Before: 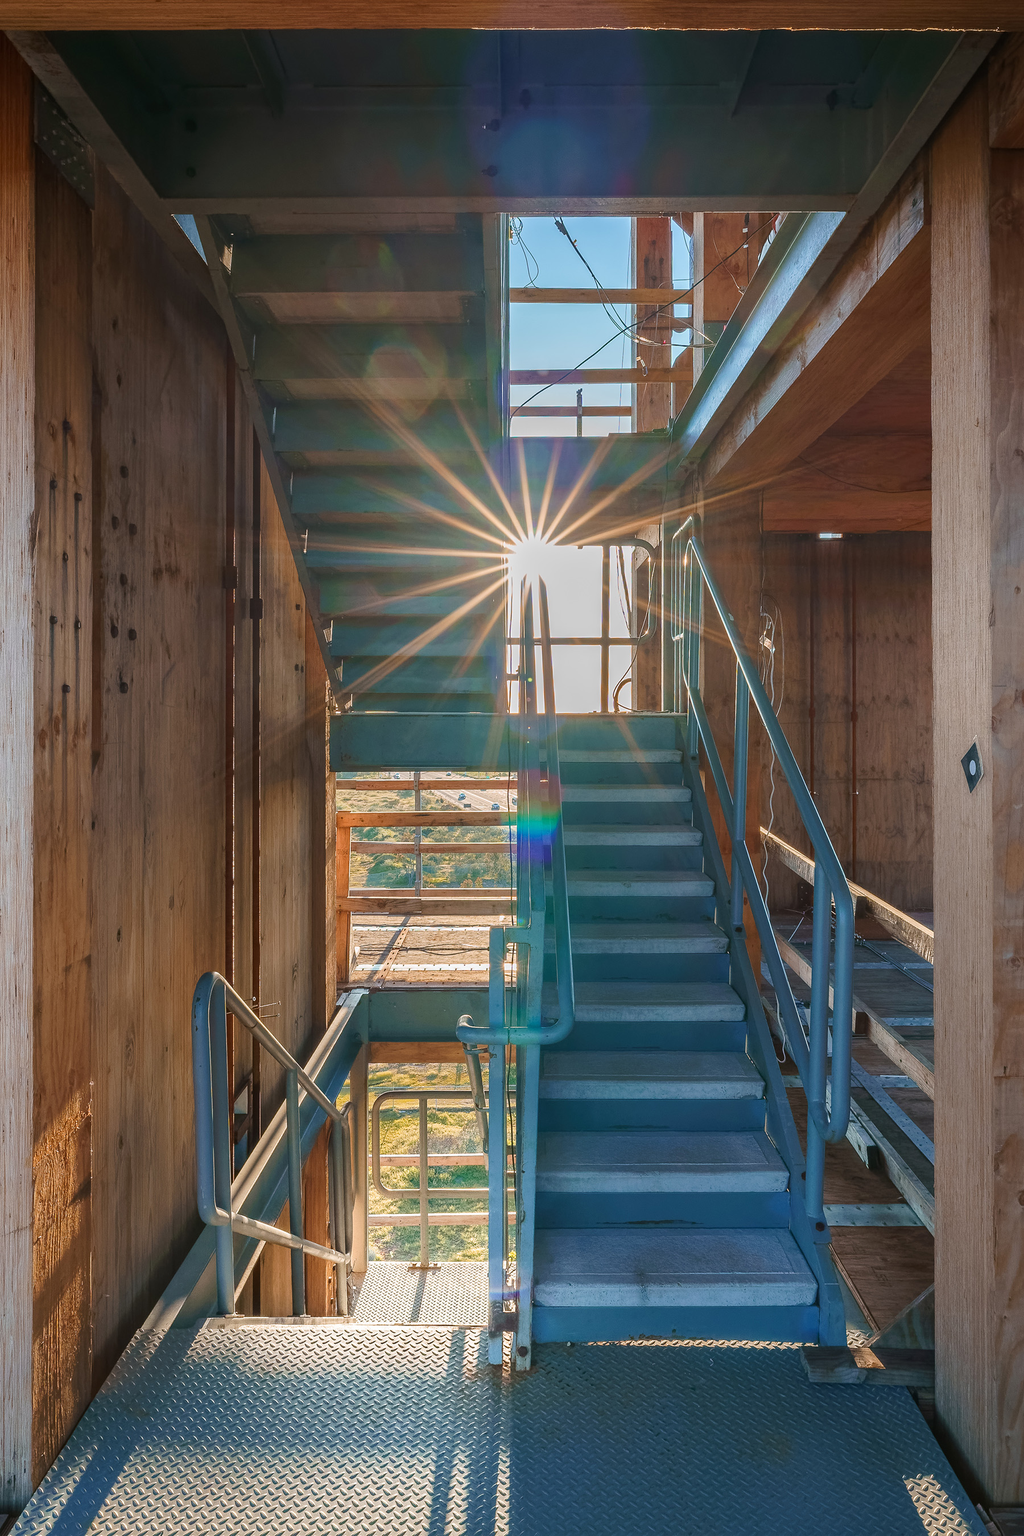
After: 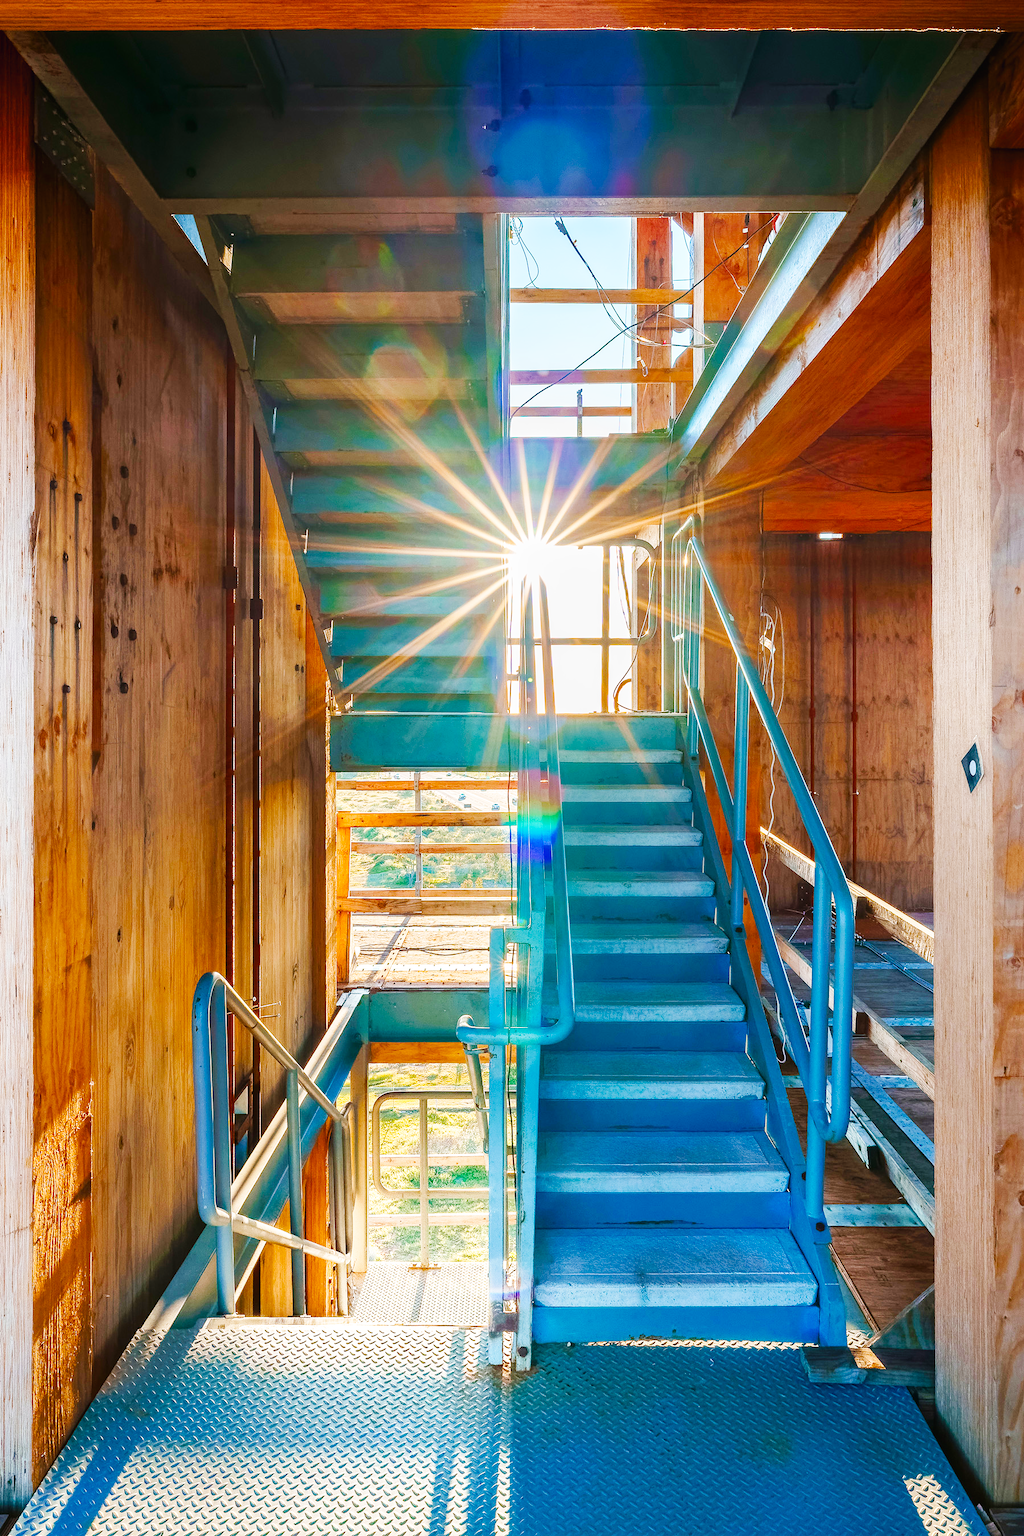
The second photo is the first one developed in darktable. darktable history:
base curve: curves: ch0 [(0, 0.003) (0.001, 0.002) (0.006, 0.004) (0.02, 0.022) (0.048, 0.086) (0.094, 0.234) (0.162, 0.431) (0.258, 0.629) (0.385, 0.8) (0.548, 0.918) (0.751, 0.988) (1, 1)], preserve colors none
color balance rgb: perceptual saturation grading › global saturation 20%, perceptual saturation grading › highlights -25%, perceptual saturation grading › shadows 50%
